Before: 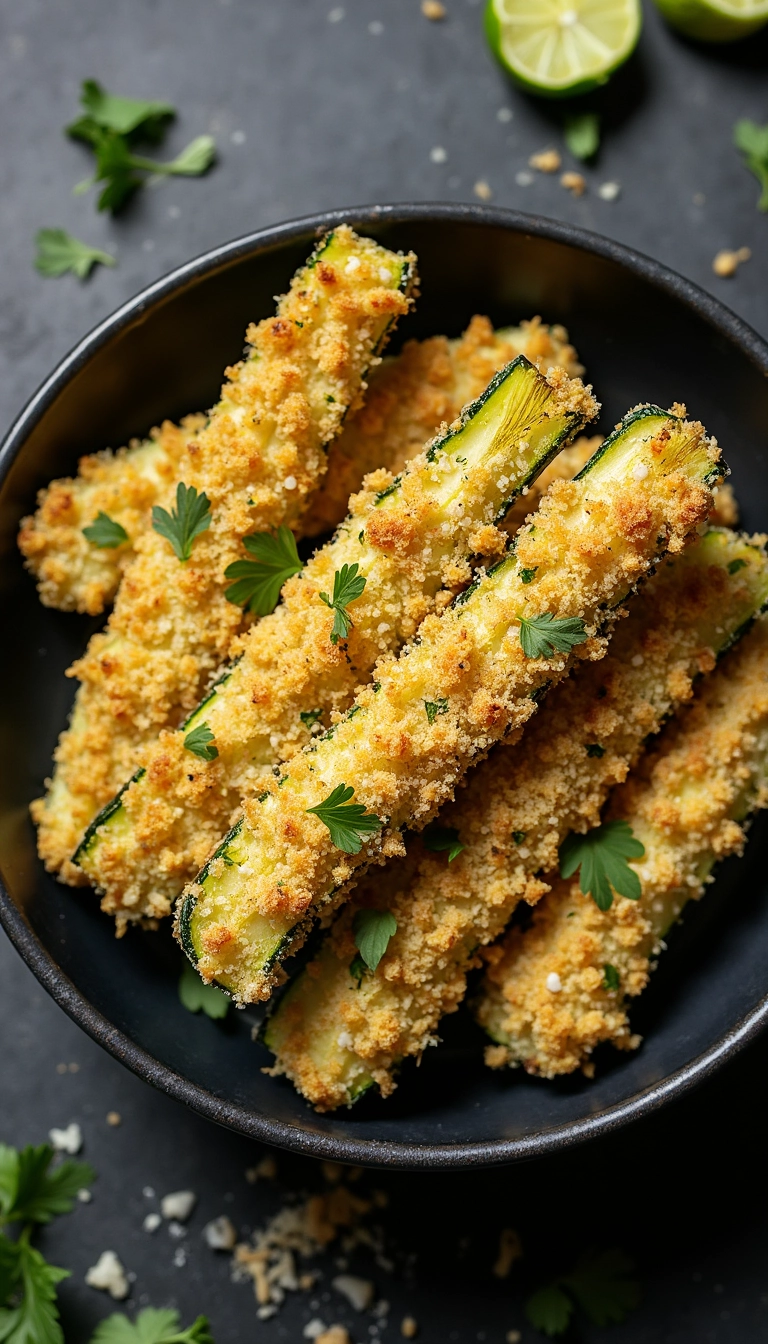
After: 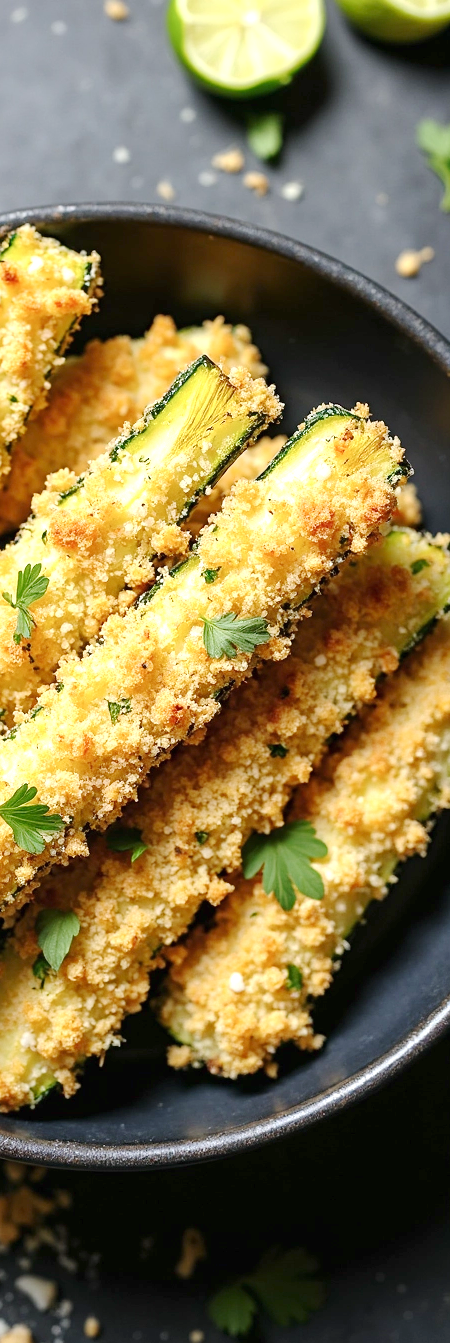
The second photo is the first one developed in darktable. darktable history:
base curve: curves: ch0 [(0, 0) (0.158, 0.273) (0.879, 0.895) (1, 1)], preserve colors none
exposure: black level correction 0, exposure 0.7 EV, compensate exposure bias true, compensate highlight preservation false
crop: left 41.402%
